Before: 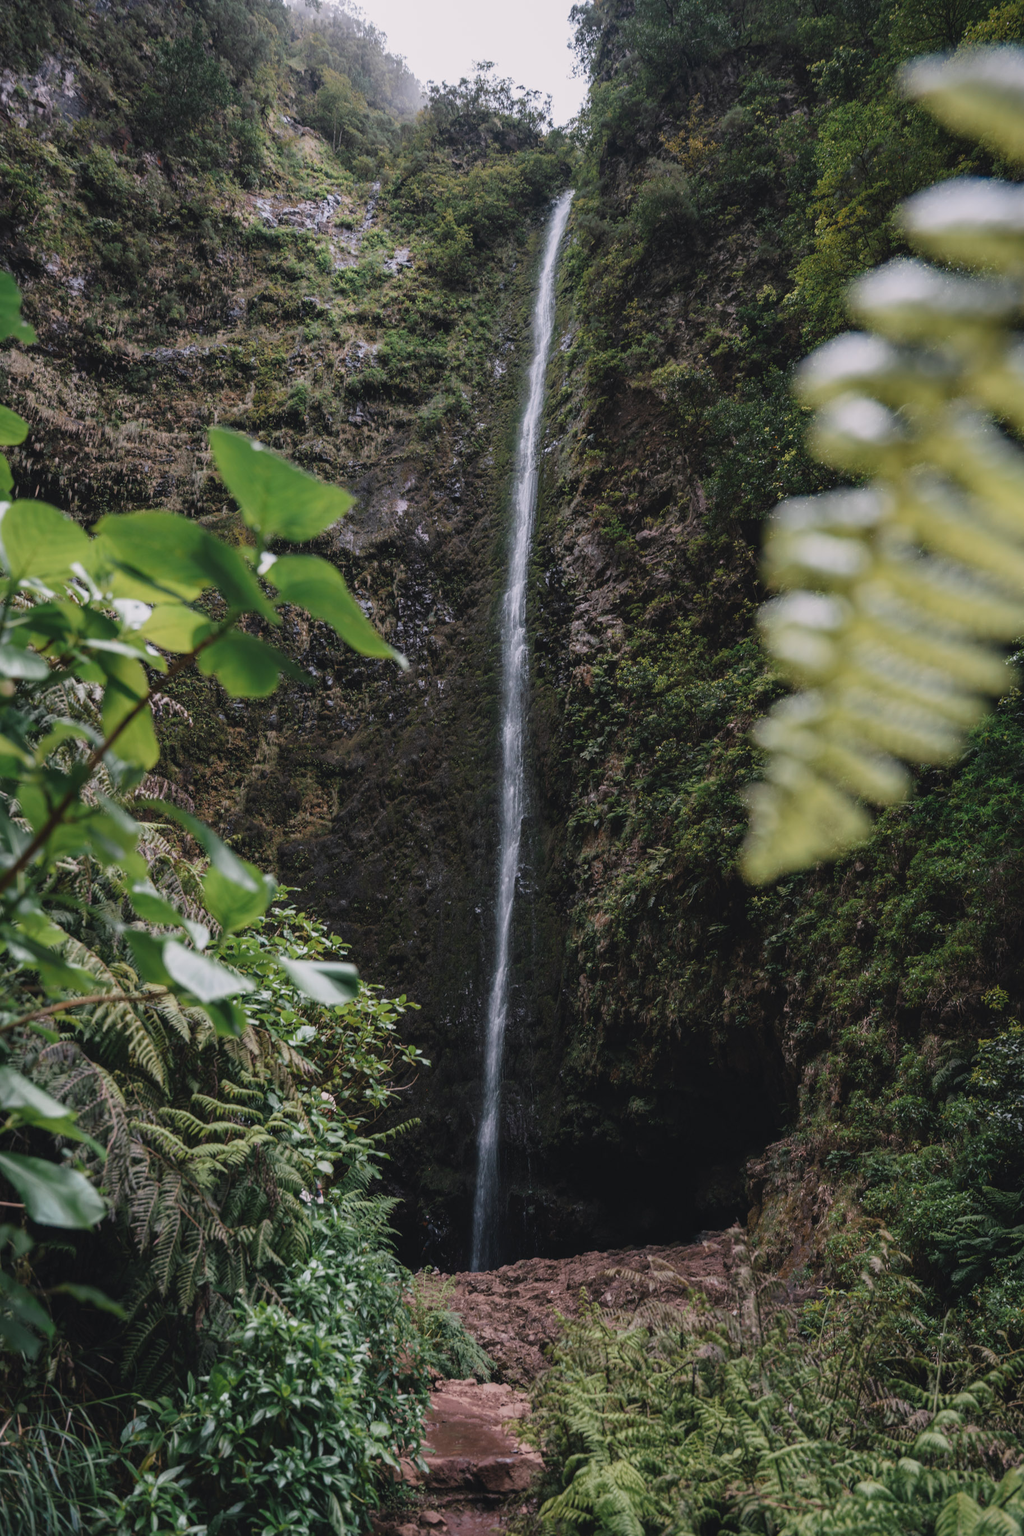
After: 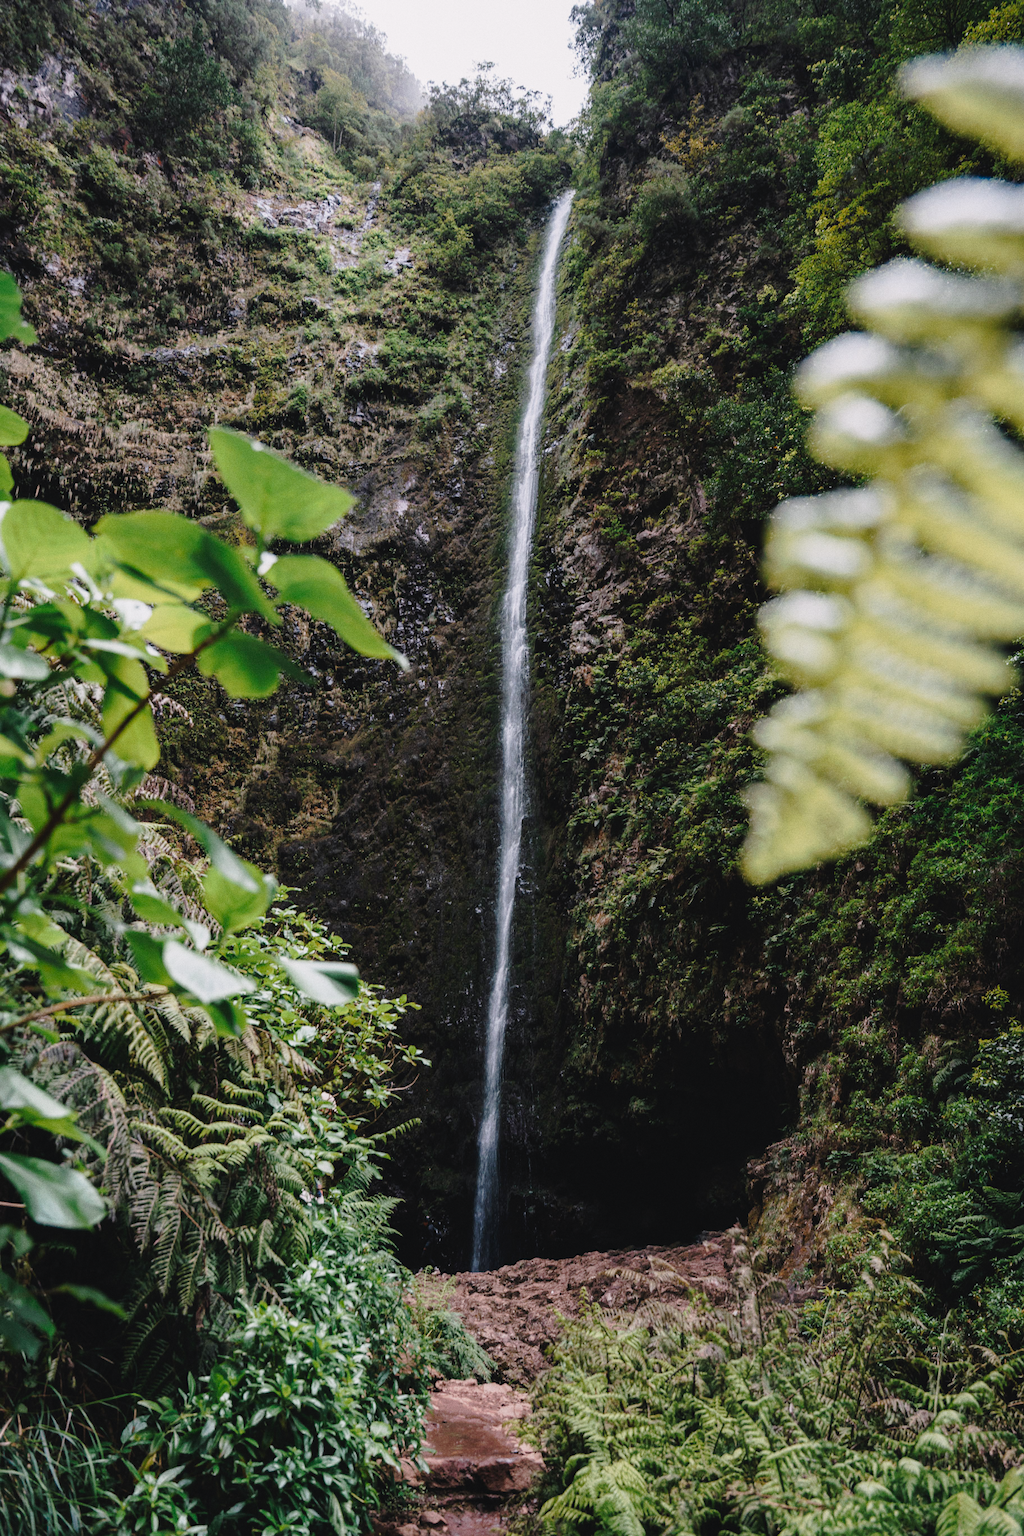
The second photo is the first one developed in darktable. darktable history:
grain: coarseness 0.09 ISO
tone curve: curves: ch0 [(0, 0) (0.003, 0.012) (0.011, 0.015) (0.025, 0.023) (0.044, 0.036) (0.069, 0.047) (0.1, 0.062) (0.136, 0.1) (0.177, 0.15) (0.224, 0.219) (0.277, 0.3) (0.335, 0.401) (0.399, 0.49) (0.468, 0.569) (0.543, 0.641) (0.623, 0.73) (0.709, 0.806) (0.801, 0.88) (0.898, 0.939) (1, 1)], preserve colors none
